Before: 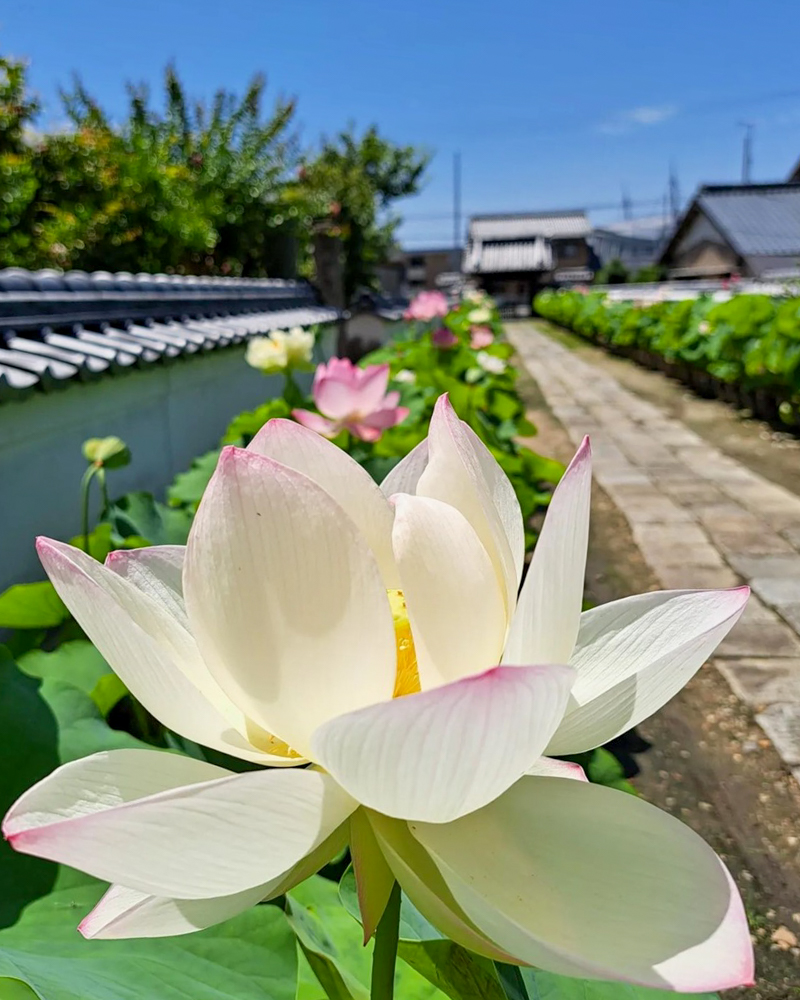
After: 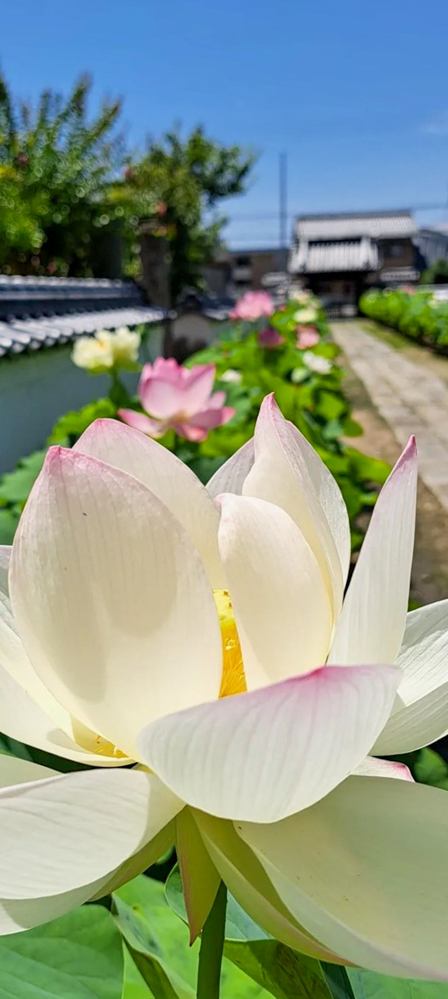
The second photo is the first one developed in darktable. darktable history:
crop: left 21.817%, right 22.166%, bottom 0.013%
